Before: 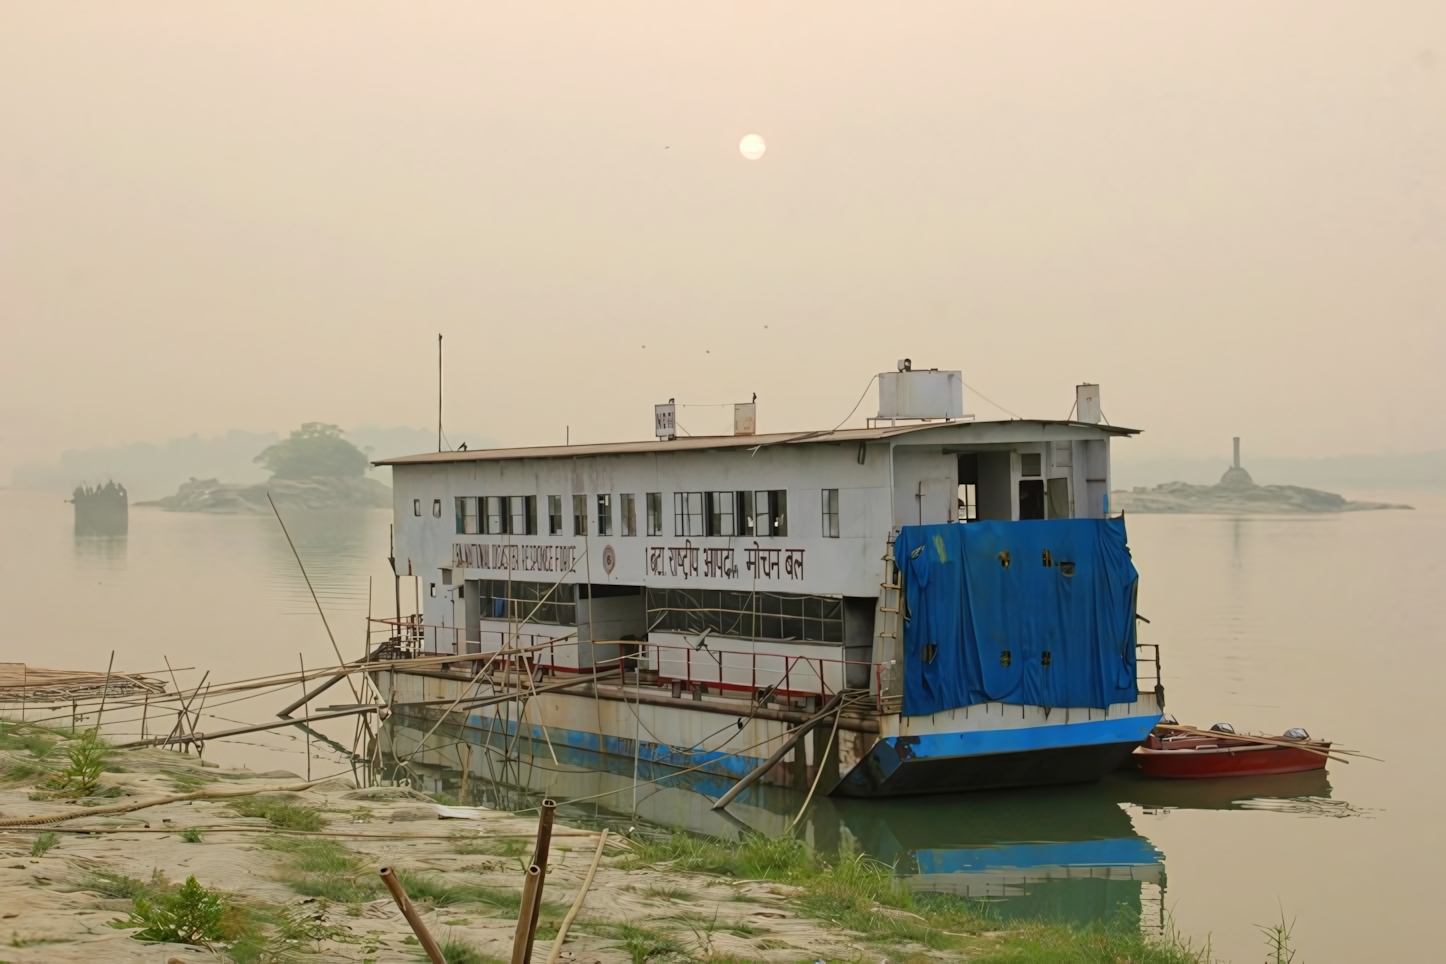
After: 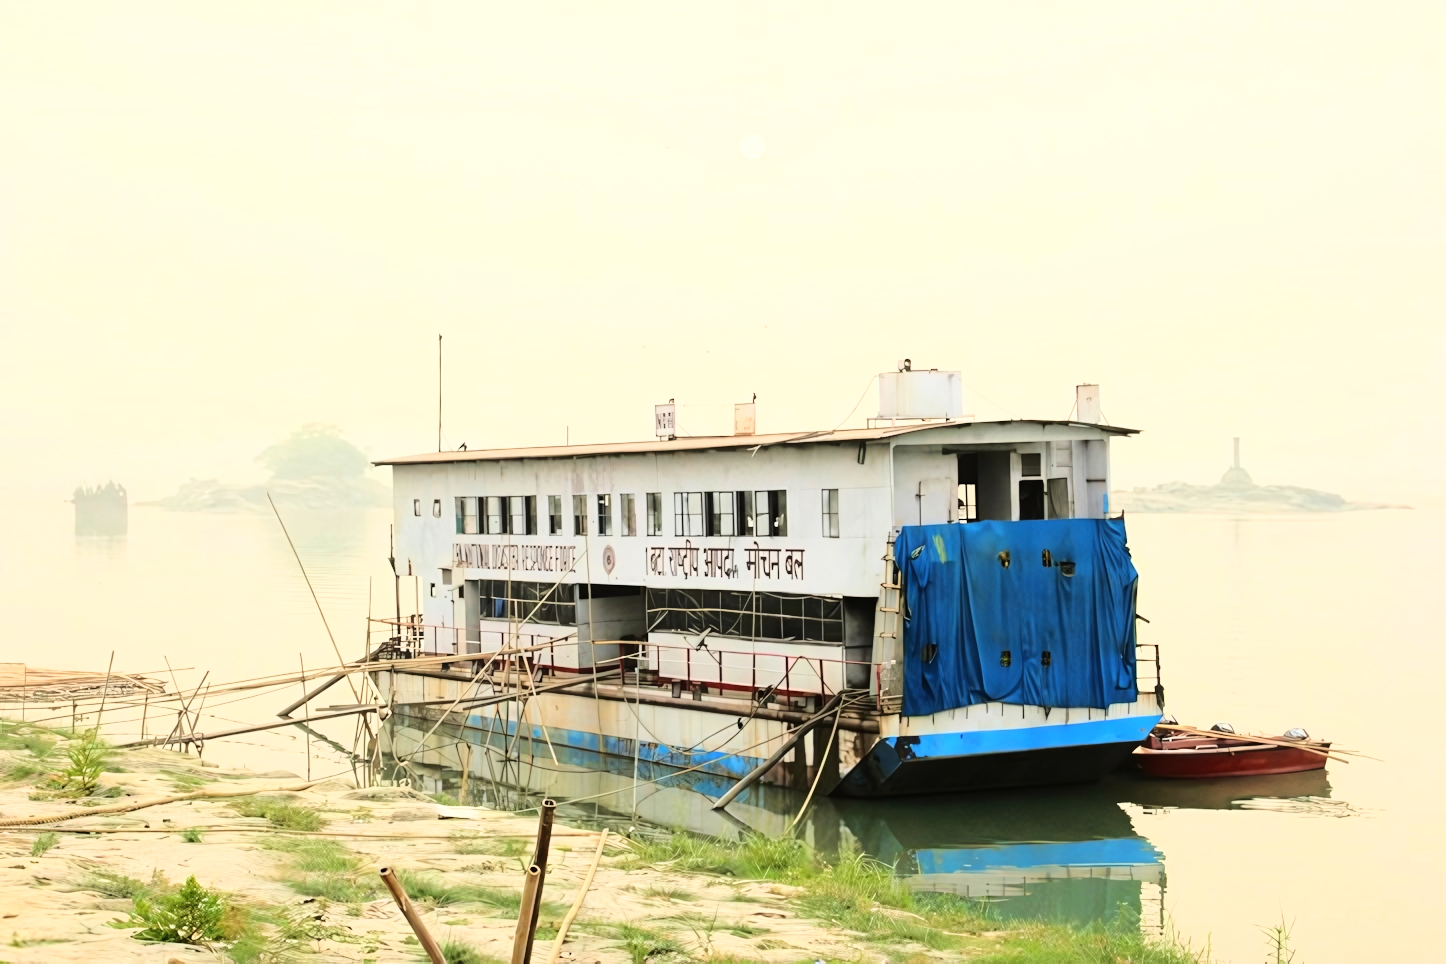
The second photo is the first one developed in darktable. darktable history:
base curve: curves: ch0 [(0, 0) (0.032, 0.037) (0.105, 0.228) (0.435, 0.76) (0.856, 0.983) (1, 1)]
tone equalizer: -8 EV -0.722 EV, -7 EV -0.725 EV, -6 EV -0.609 EV, -5 EV -0.384 EV, -3 EV 0.381 EV, -2 EV 0.6 EV, -1 EV 0.675 EV, +0 EV 0.749 EV, mask exposure compensation -0.509 EV
